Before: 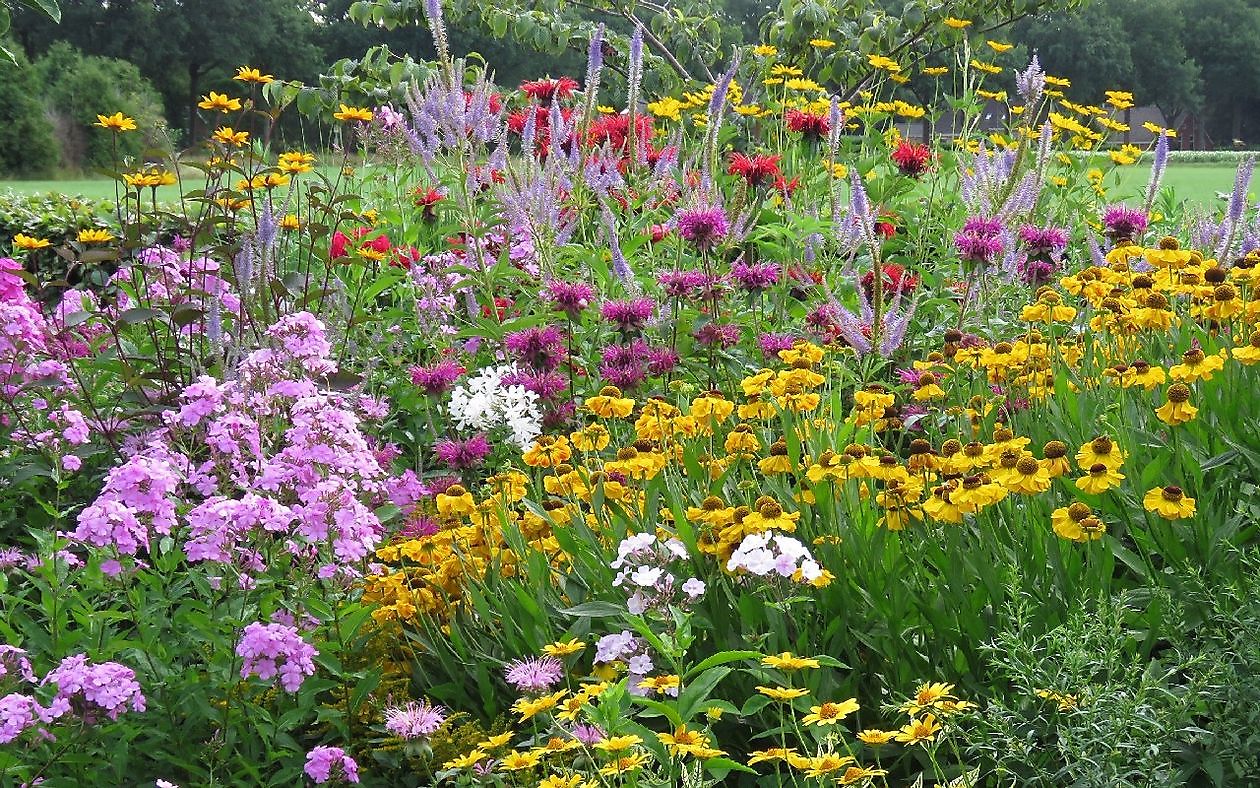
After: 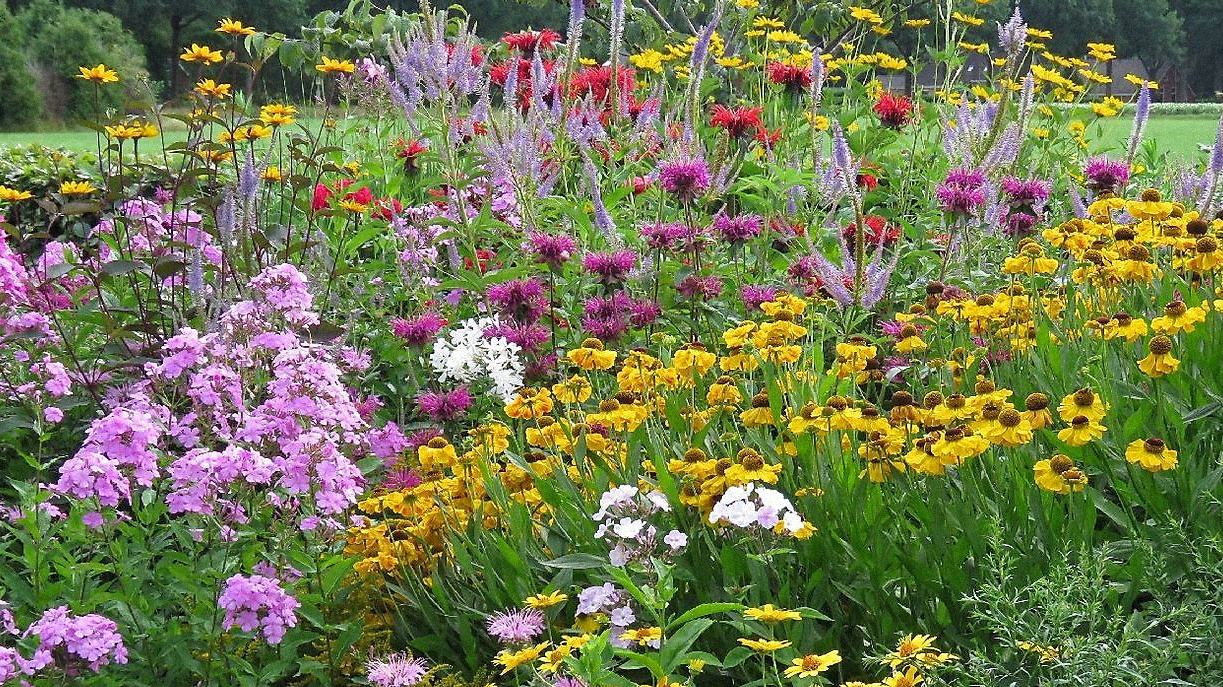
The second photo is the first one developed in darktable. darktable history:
haze removal: compatibility mode true, adaptive false
crop: left 1.507%, top 6.147%, right 1.379%, bottom 6.637%
shadows and highlights: low approximation 0.01, soften with gaussian
grain: mid-tones bias 0%
